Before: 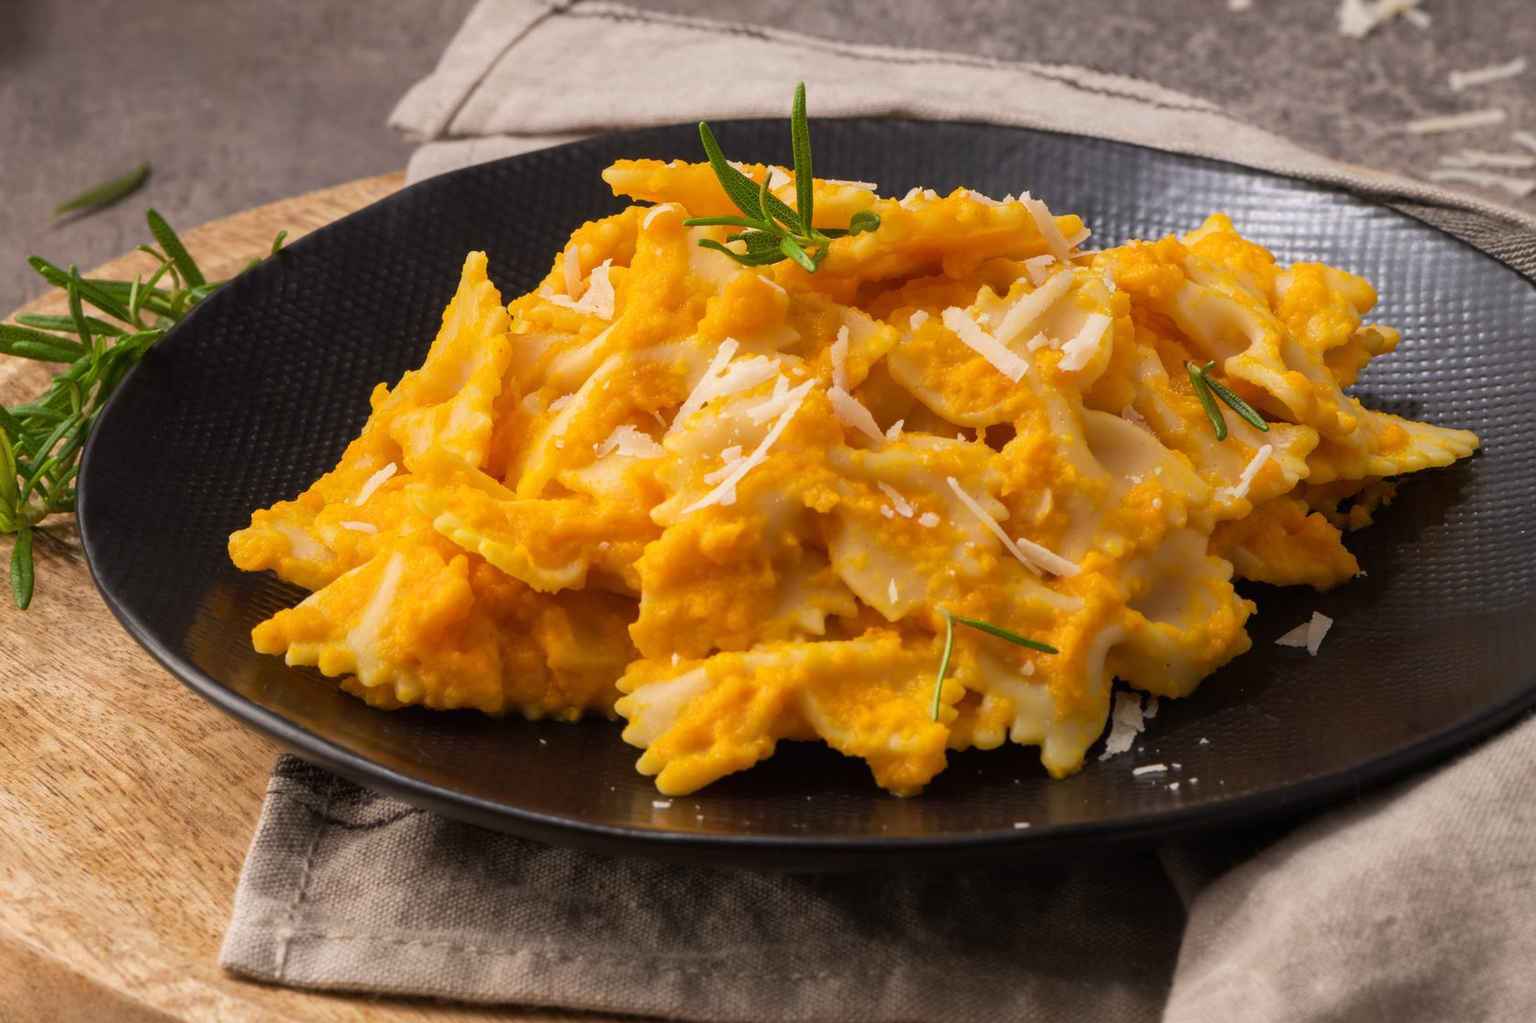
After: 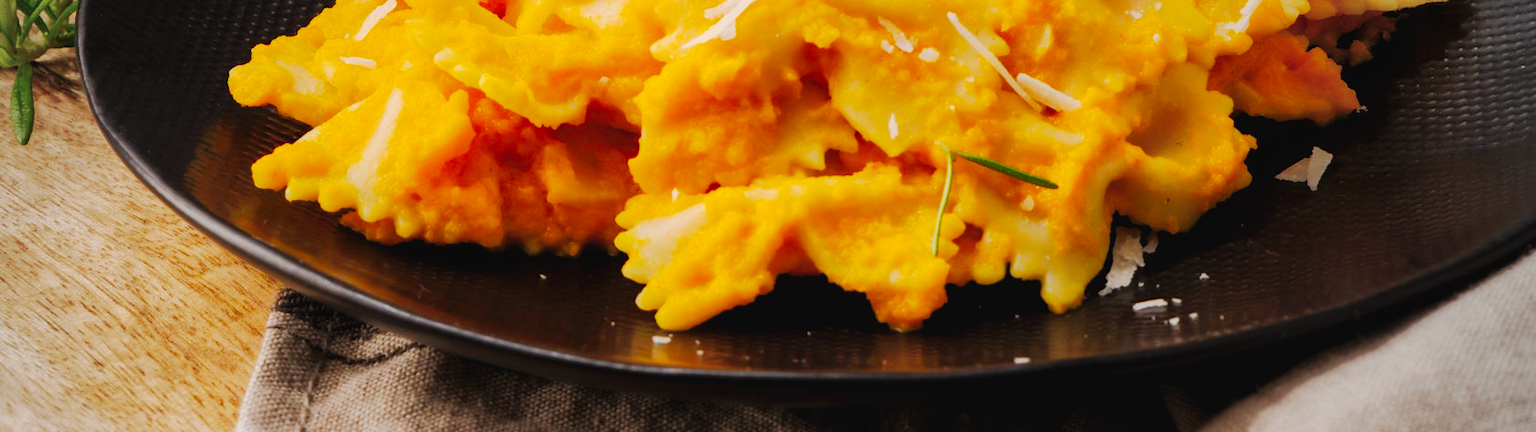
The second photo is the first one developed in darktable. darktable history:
shadows and highlights: on, module defaults
tone curve: curves: ch0 [(0, 0) (0.003, 0.017) (0.011, 0.017) (0.025, 0.017) (0.044, 0.019) (0.069, 0.03) (0.1, 0.046) (0.136, 0.066) (0.177, 0.104) (0.224, 0.151) (0.277, 0.231) (0.335, 0.321) (0.399, 0.454) (0.468, 0.567) (0.543, 0.674) (0.623, 0.763) (0.709, 0.82) (0.801, 0.872) (0.898, 0.934) (1, 1)], preserve colors none
vignetting: fall-off start 71.49%, brightness -0.282, center (-0.028, 0.243)
crop: top 45.459%, bottom 12.144%
